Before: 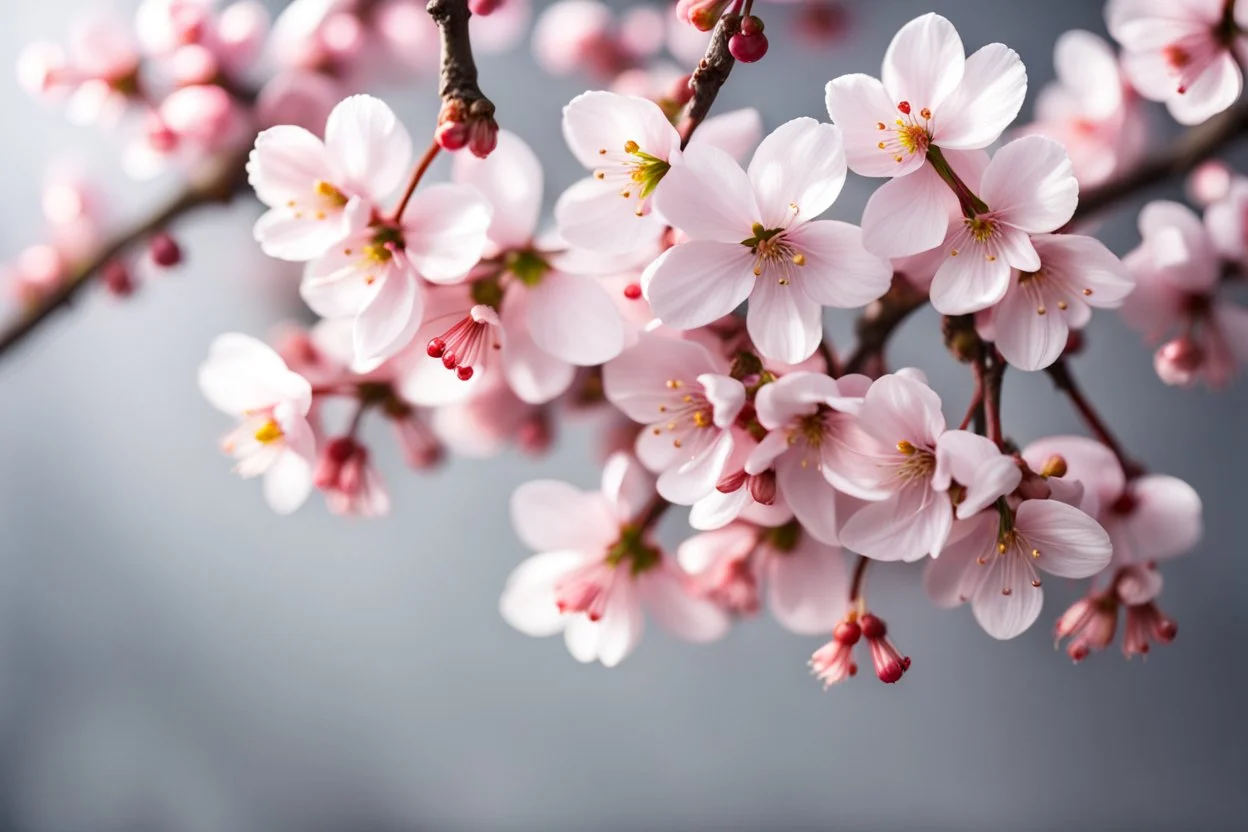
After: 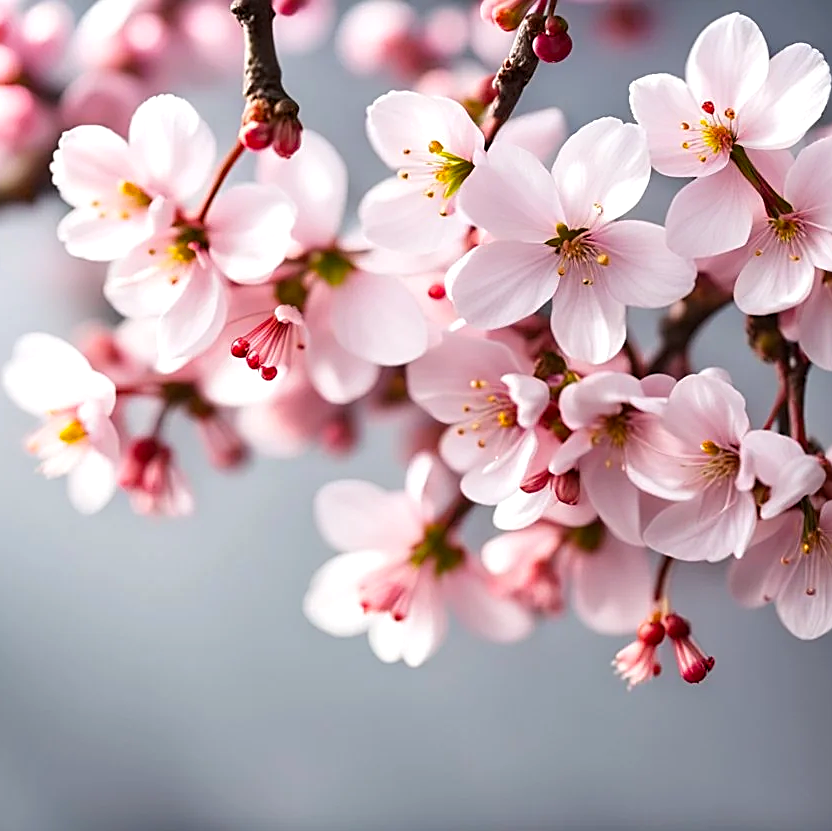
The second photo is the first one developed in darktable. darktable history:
color balance rgb: linear chroma grading › global chroma 3.45%, perceptual saturation grading › global saturation 11.24%, perceptual brilliance grading › global brilliance 3.04%, global vibrance 2.8%
crop and rotate: left 15.754%, right 17.579%
sharpen: amount 0.75
